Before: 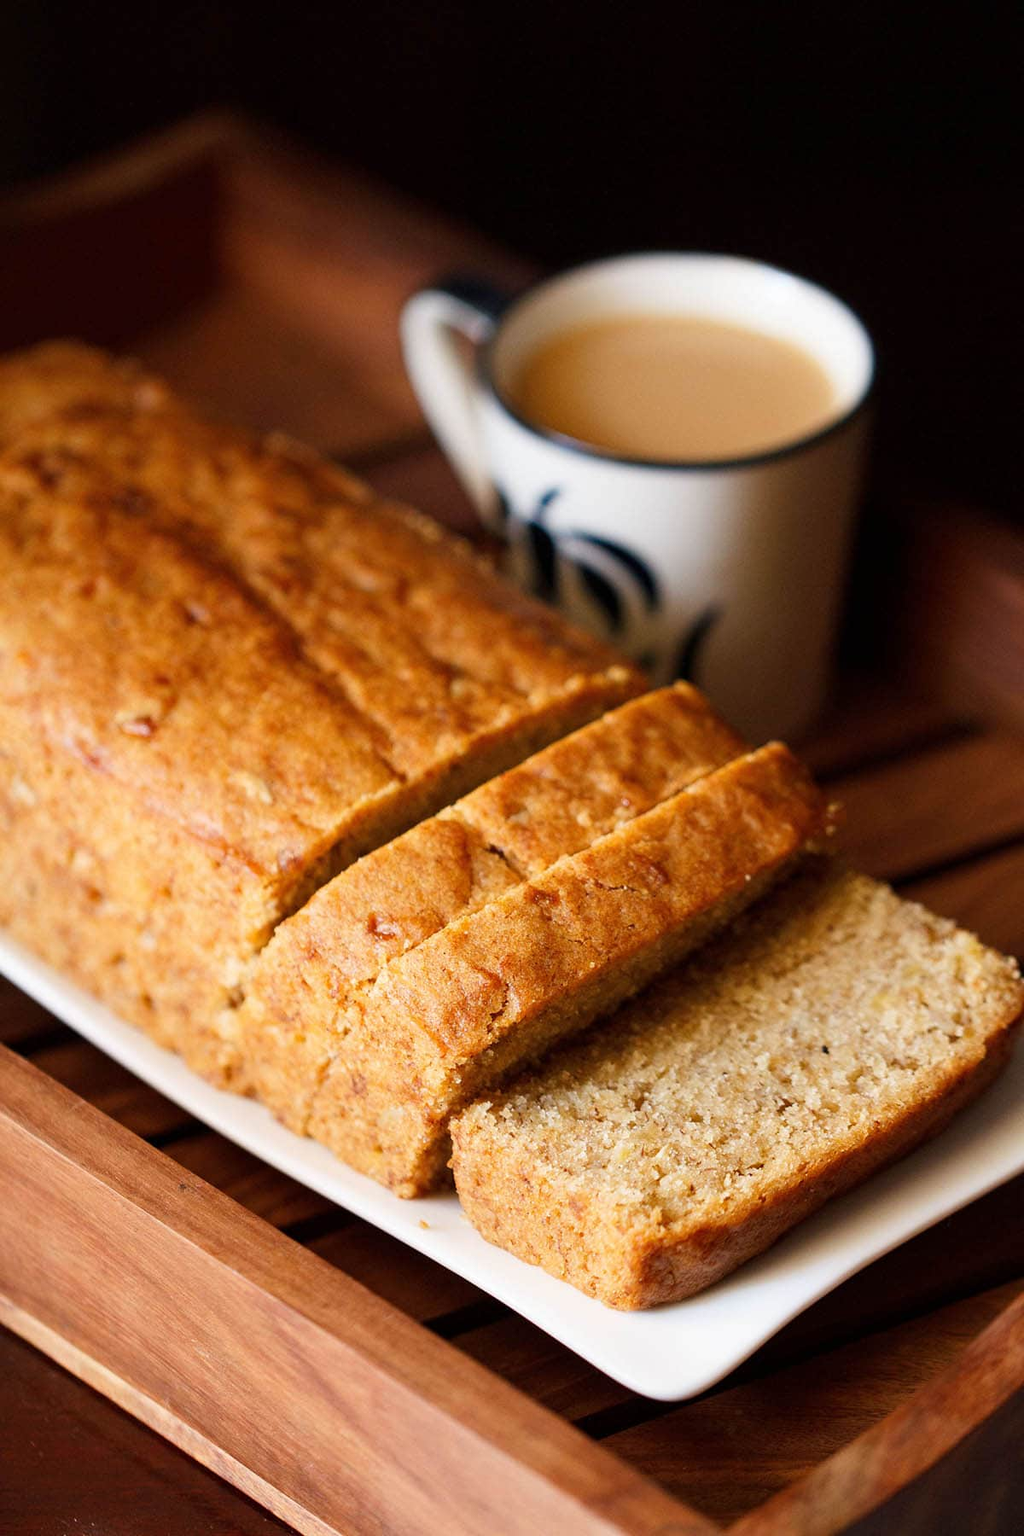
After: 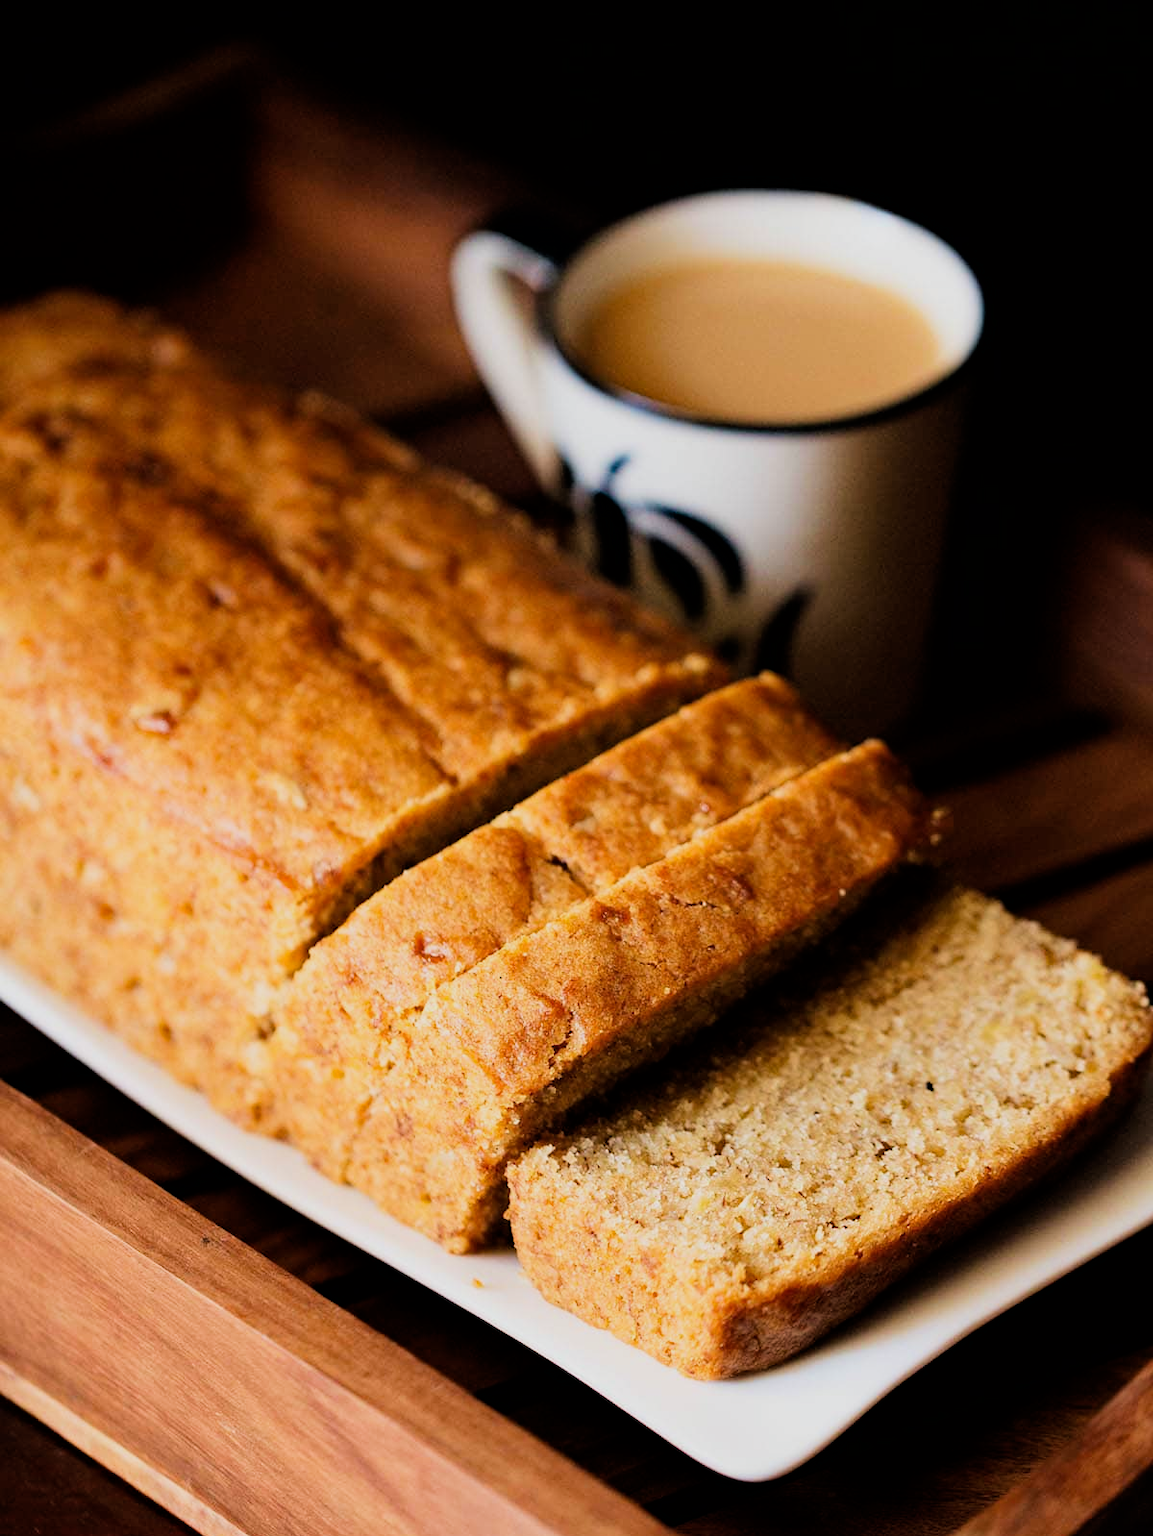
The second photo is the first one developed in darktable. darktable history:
velvia: strength 15%
crop and rotate: top 5.609%, bottom 5.609%
haze removal: compatibility mode true, adaptive false
filmic rgb: black relative exposure -5 EV, hardness 2.88, contrast 1.3, highlights saturation mix -30%
